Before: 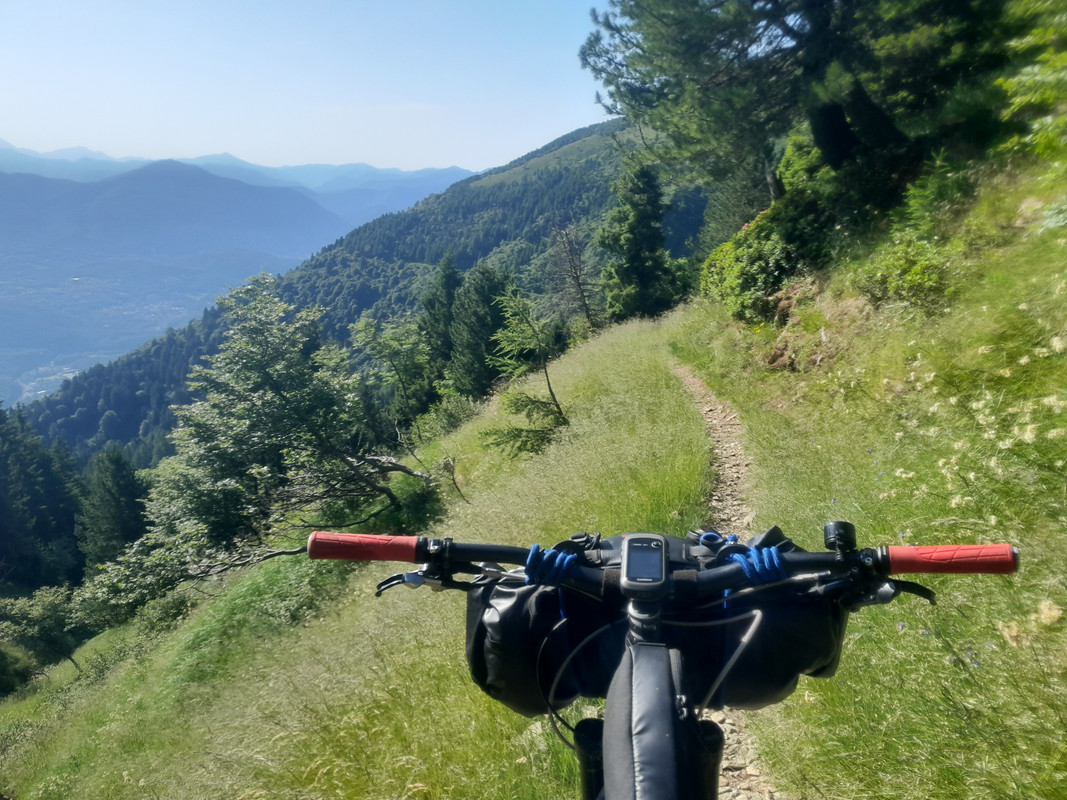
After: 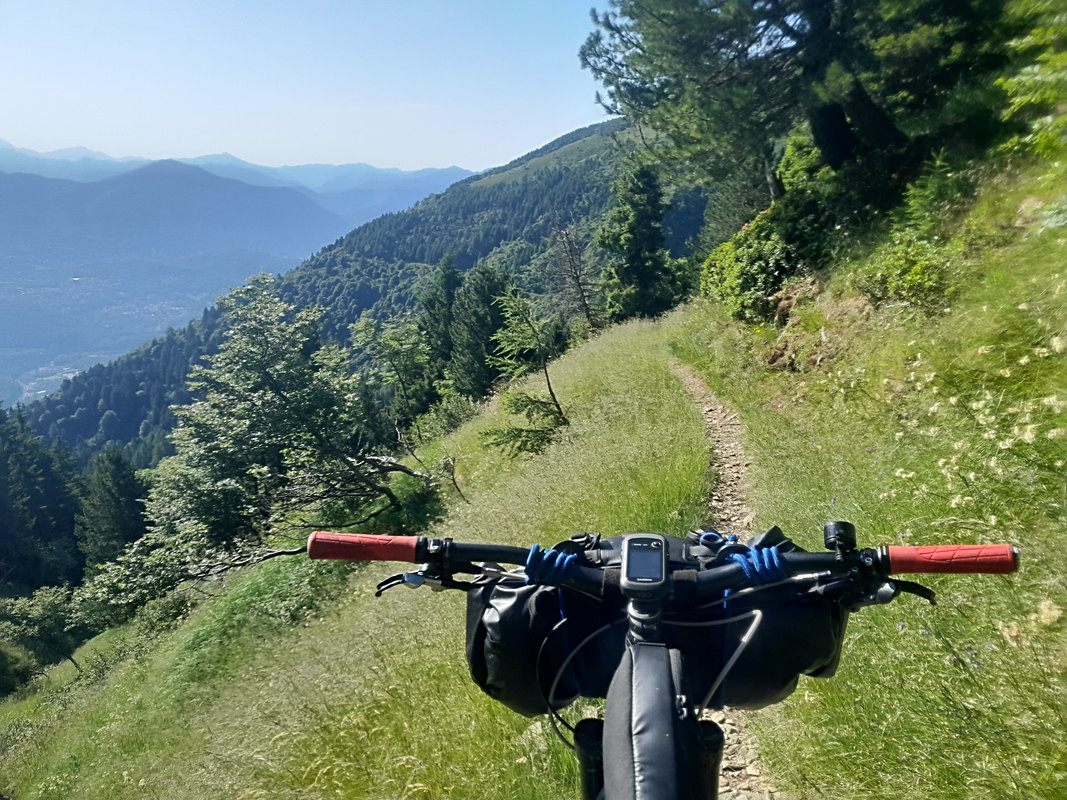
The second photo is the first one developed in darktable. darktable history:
sharpen: radius 2.747
